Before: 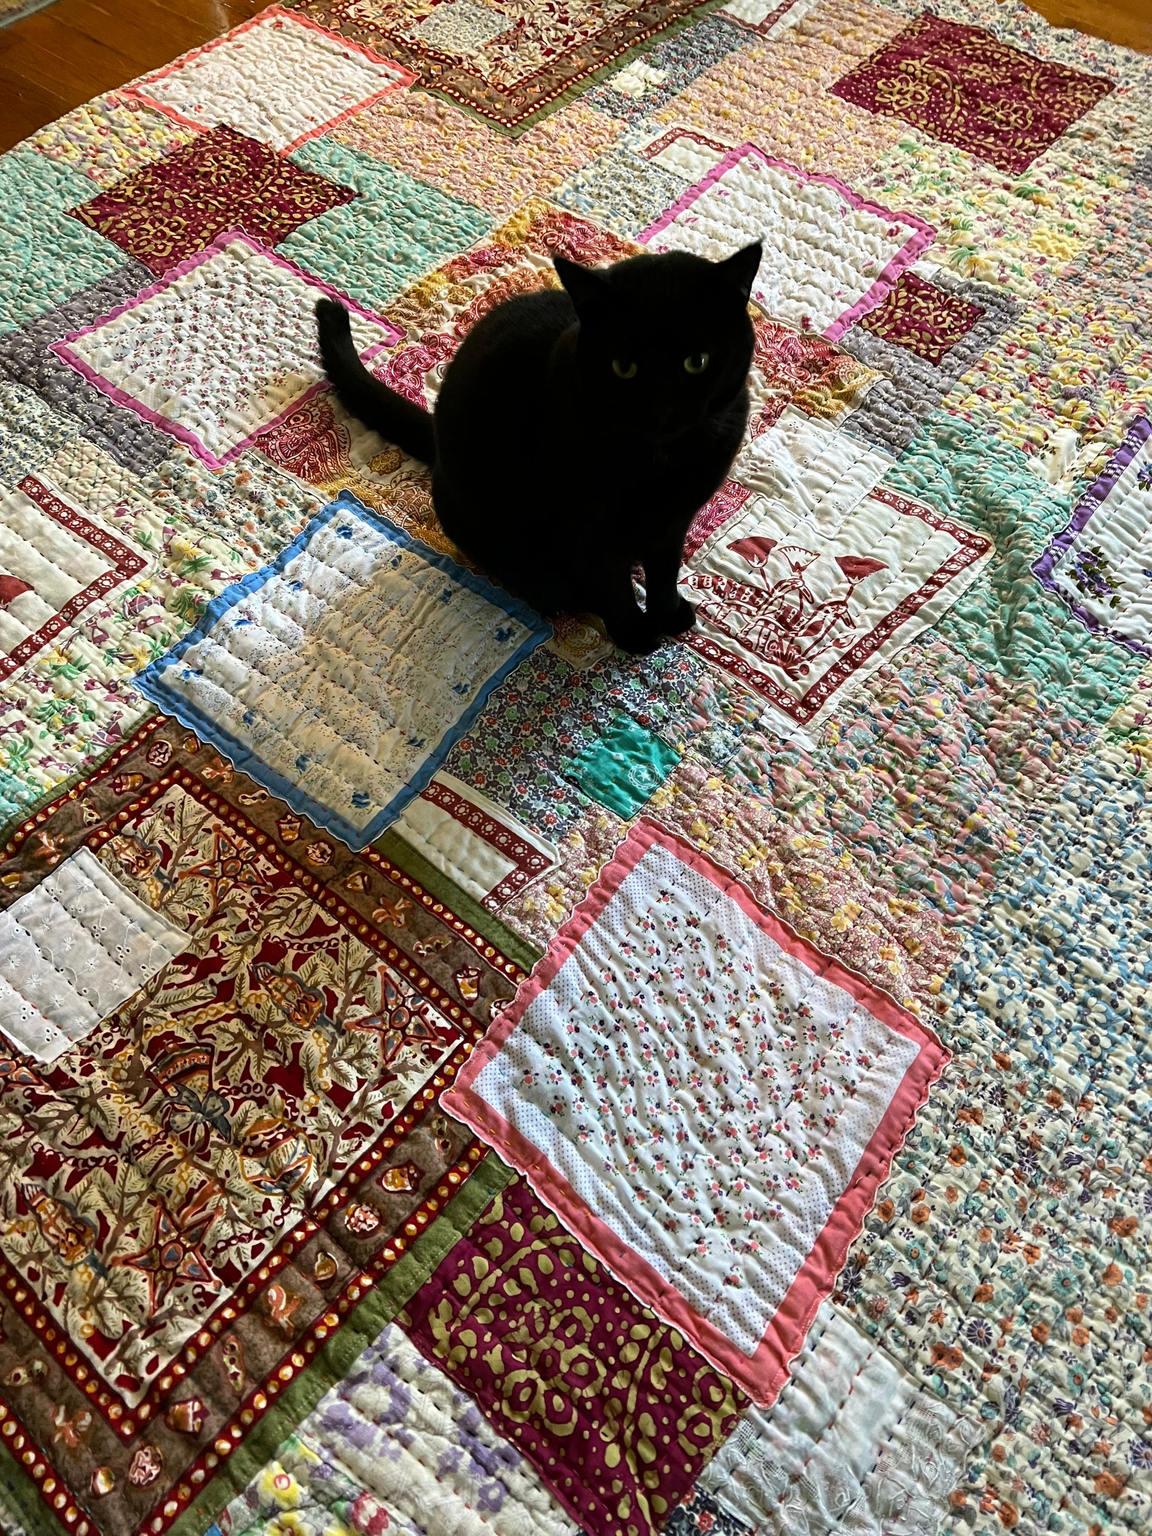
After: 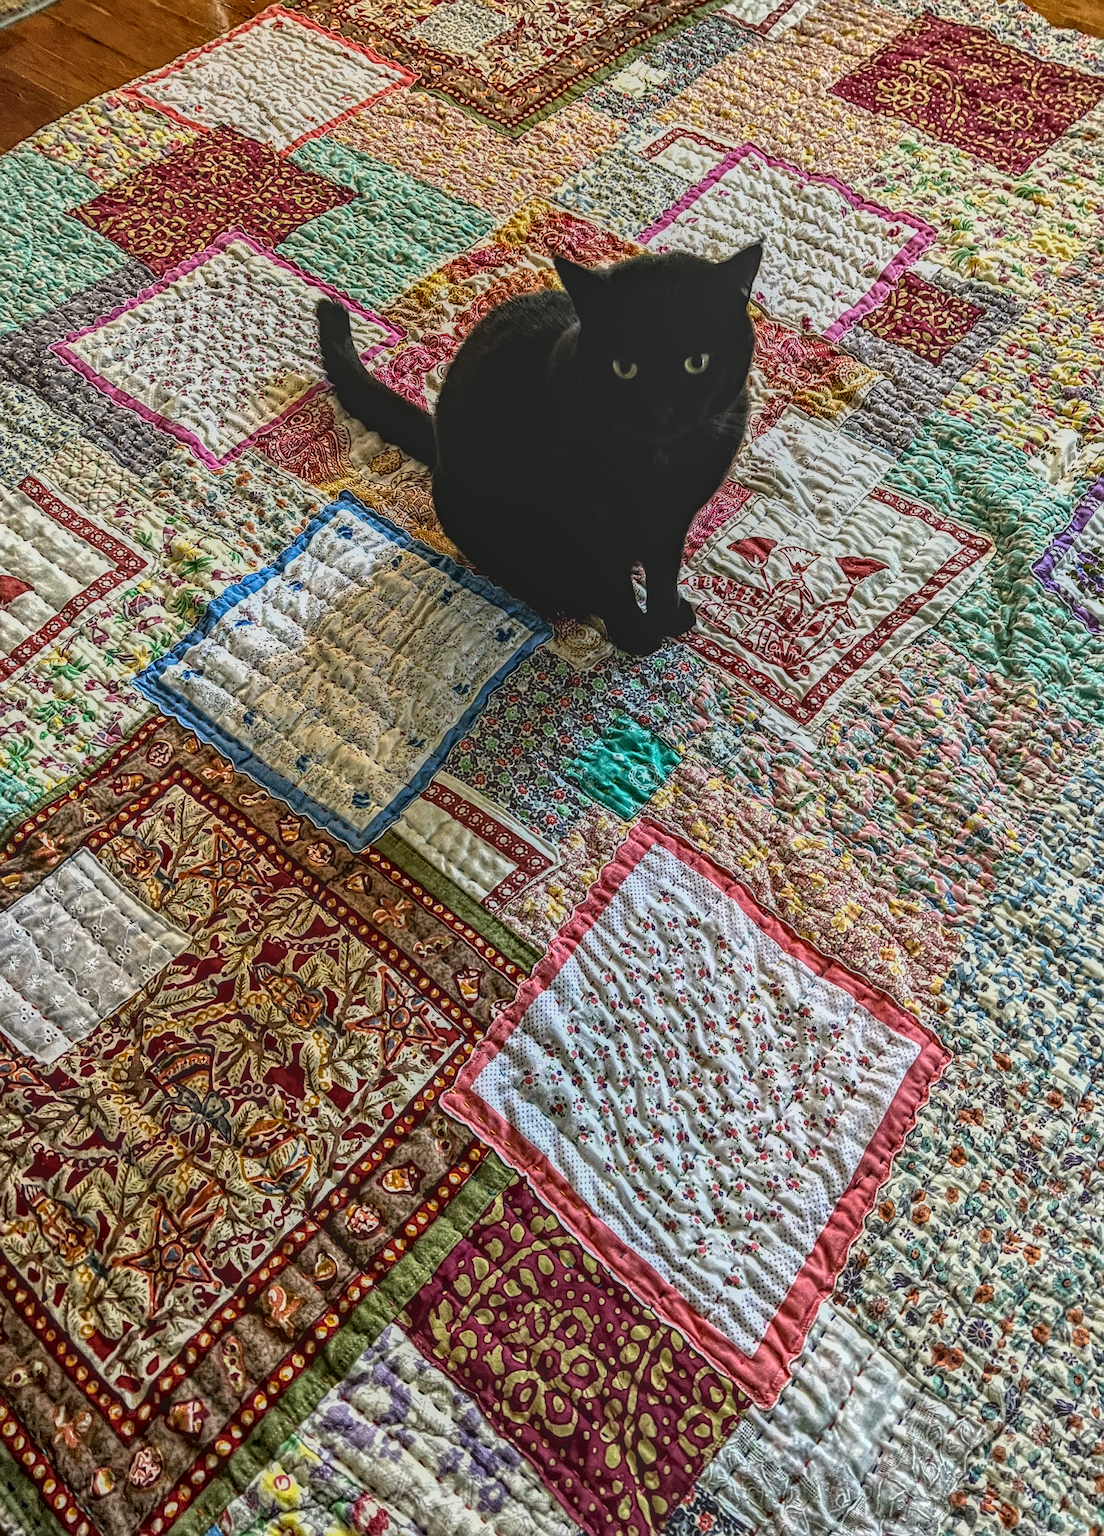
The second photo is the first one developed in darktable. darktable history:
crop: right 4.126%, bottom 0.031%
contrast equalizer: y [[0.511, 0.558, 0.631, 0.632, 0.559, 0.512], [0.5 ×6], [0.507, 0.559, 0.627, 0.644, 0.647, 0.647], [0 ×6], [0 ×6]]
shadows and highlights: shadows 29.61, highlights -30.47, low approximation 0.01, soften with gaussian
sharpen: on, module defaults
local contrast: highlights 20%, shadows 30%, detail 200%, midtone range 0.2
tone equalizer: on, module defaults
